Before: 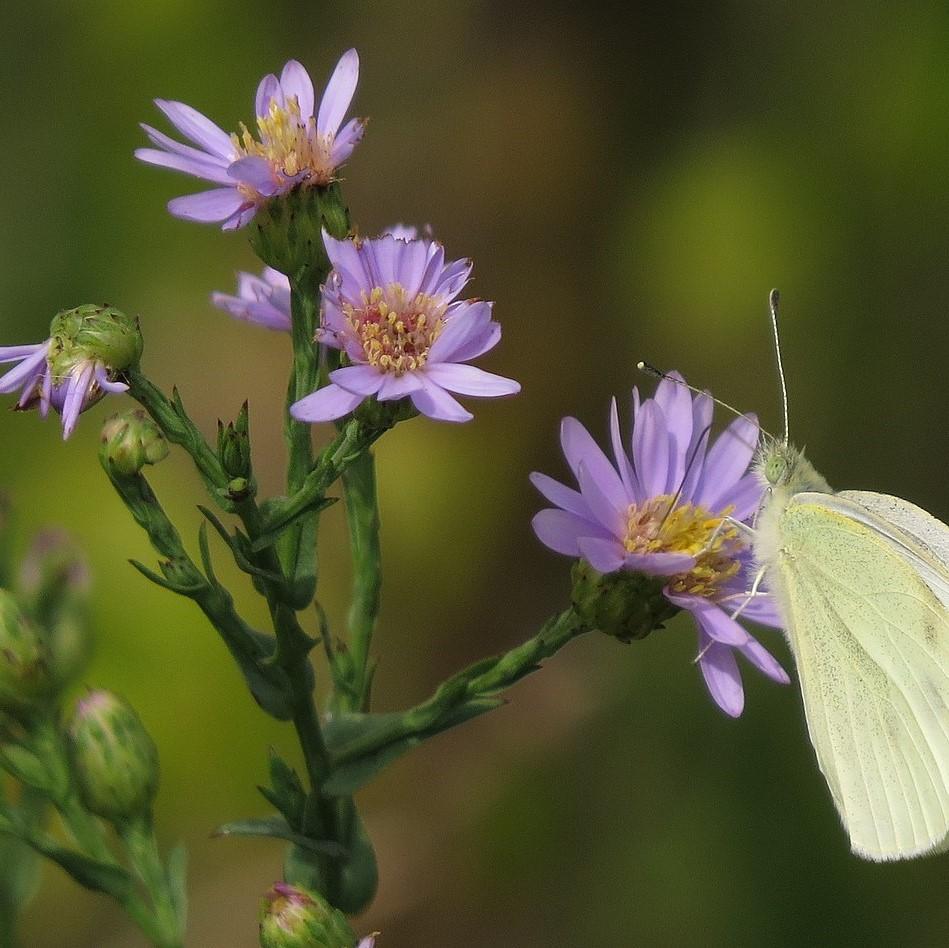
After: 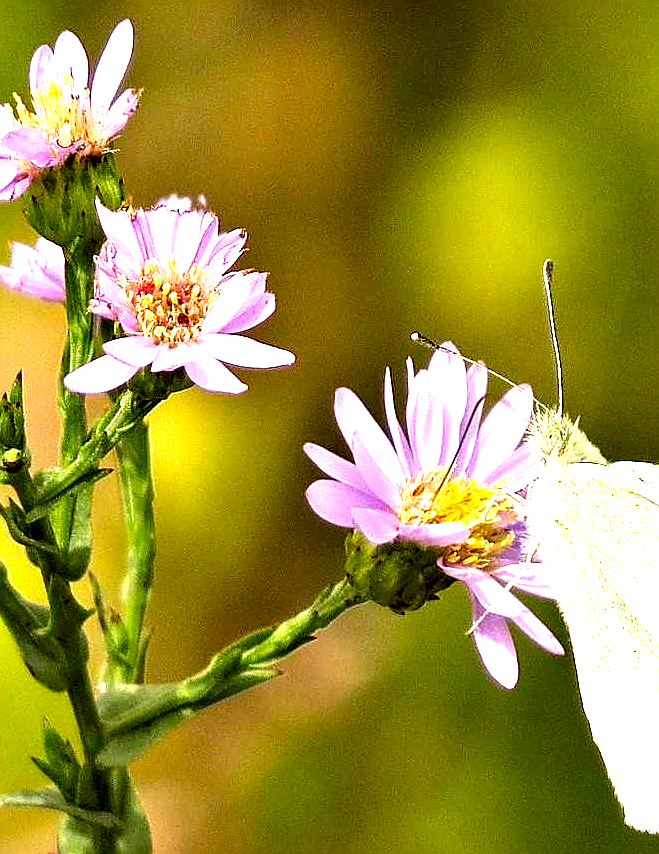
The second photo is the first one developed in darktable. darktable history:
crop and rotate: left 23.962%, top 3.143%, right 6.57%, bottom 6.715%
exposure: black level correction 0.006, exposure 2.075 EV, compensate highlight preservation false
color correction: highlights a* 8.19, highlights b* 15.34, shadows a* -0.365, shadows b* 26.92
sharpen: on, module defaults
contrast equalizer: octaves 7, y [[0.6 ×6], [0.55 ×6], [0 ×6], [0 ×6], [0 ×6]]
